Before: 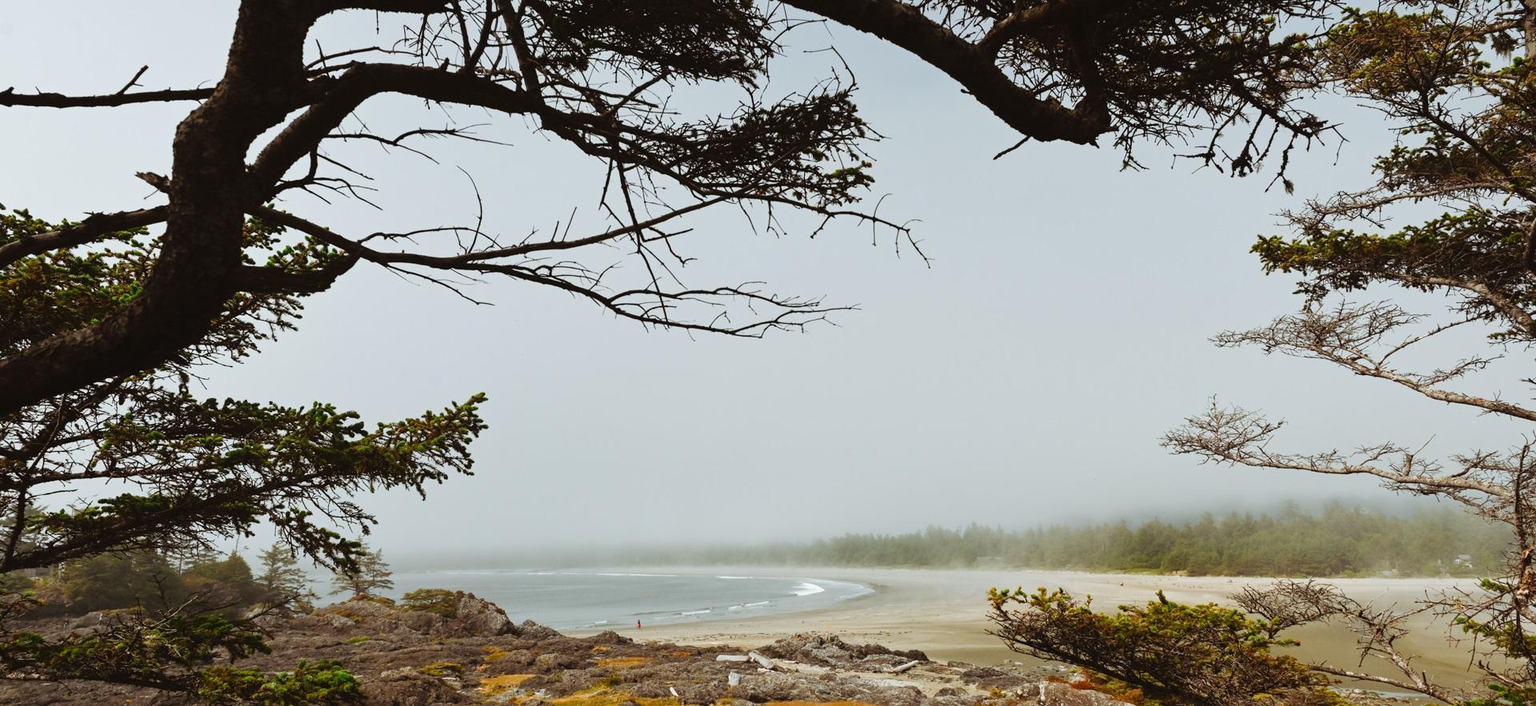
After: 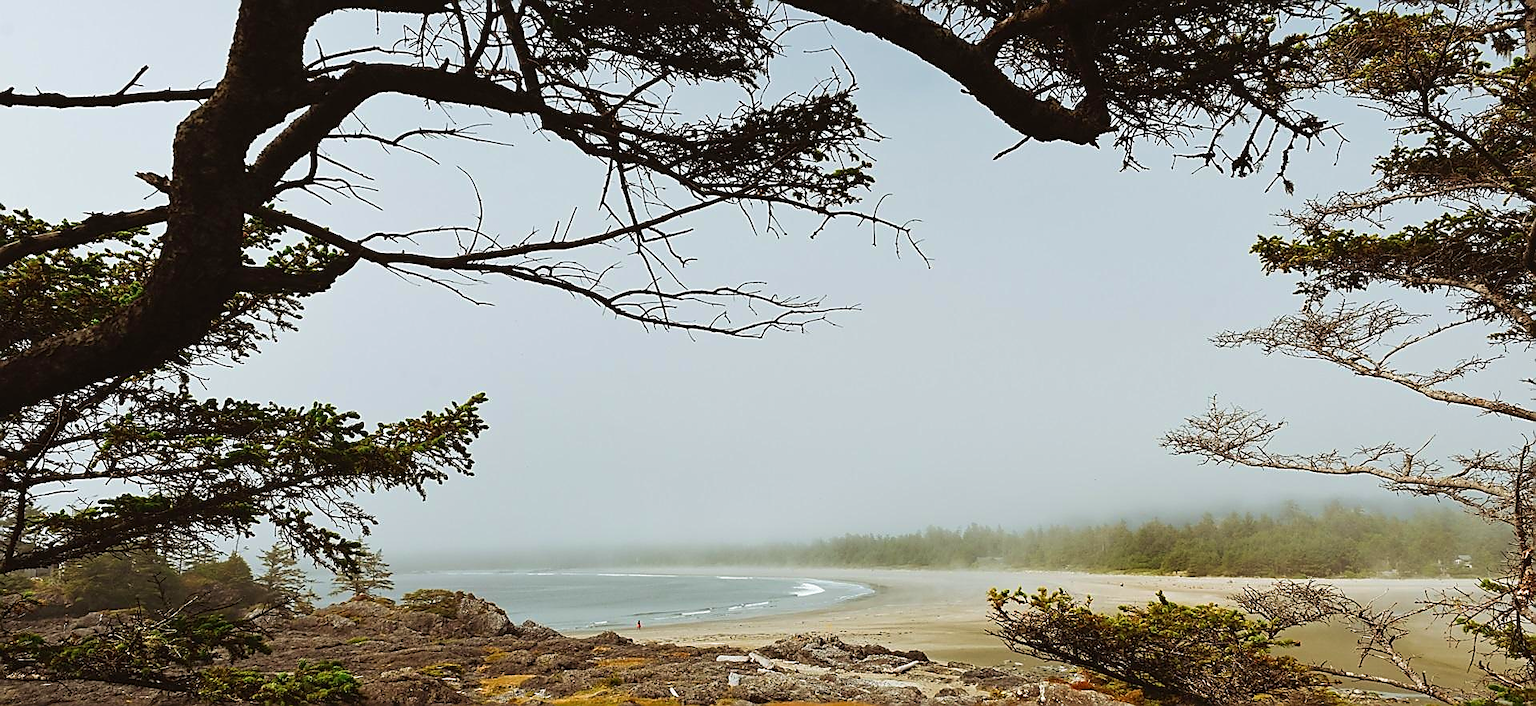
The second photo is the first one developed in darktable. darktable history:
velvia: on, module defaults
sharpen: radius 1.411, amount 1.235, threshold 0.693
